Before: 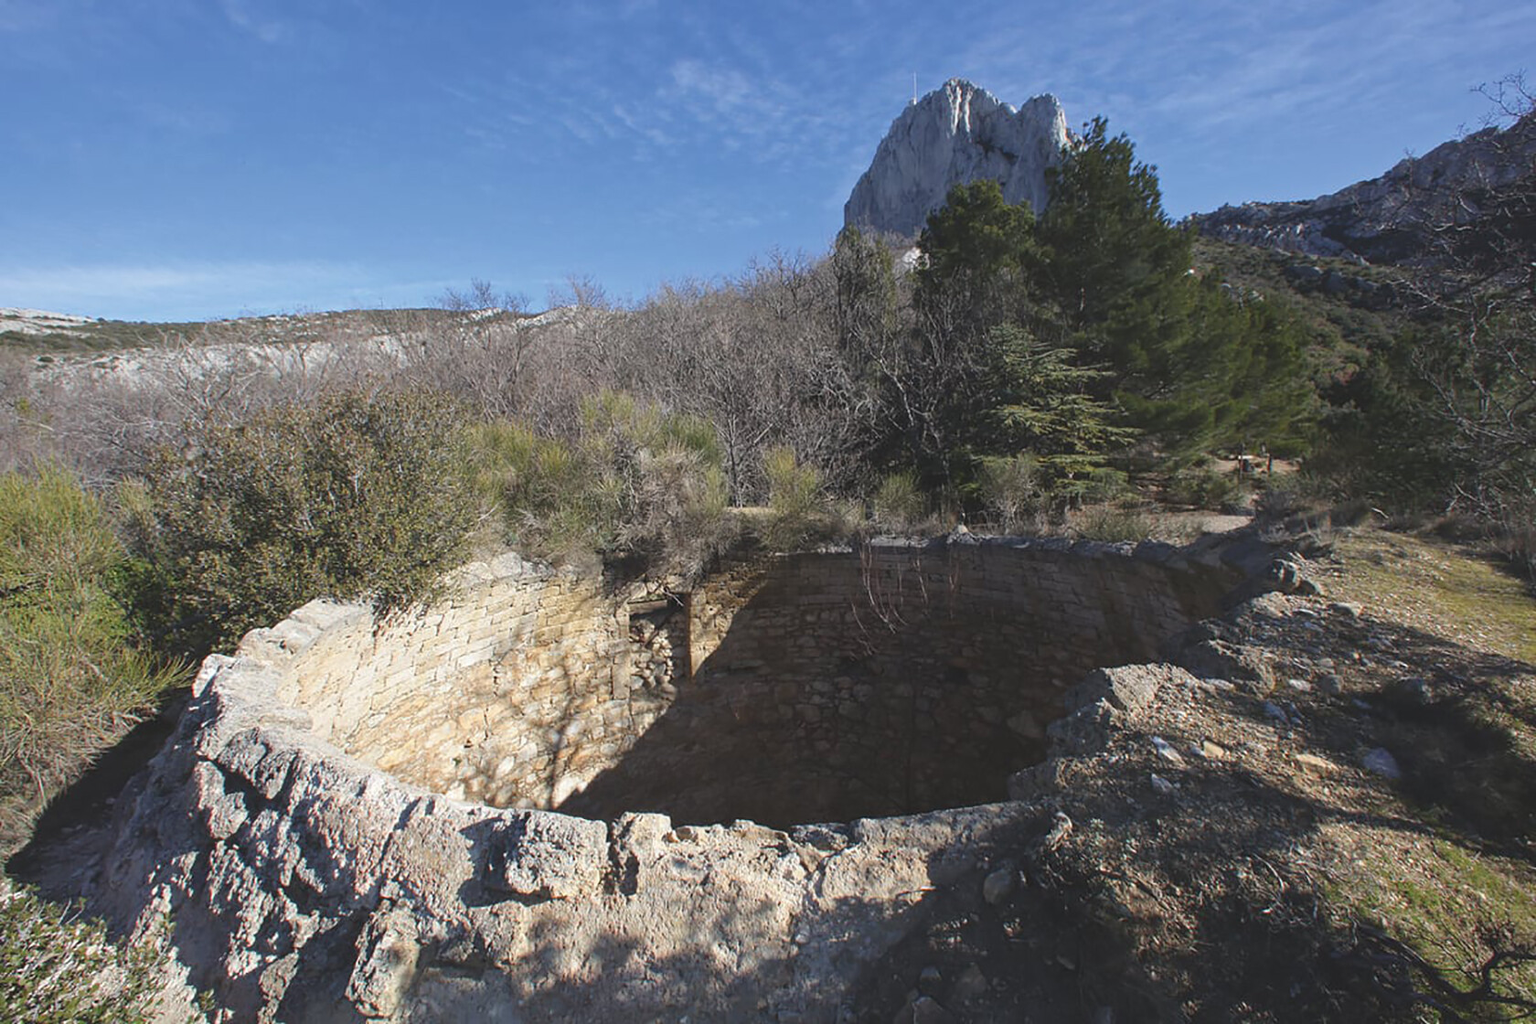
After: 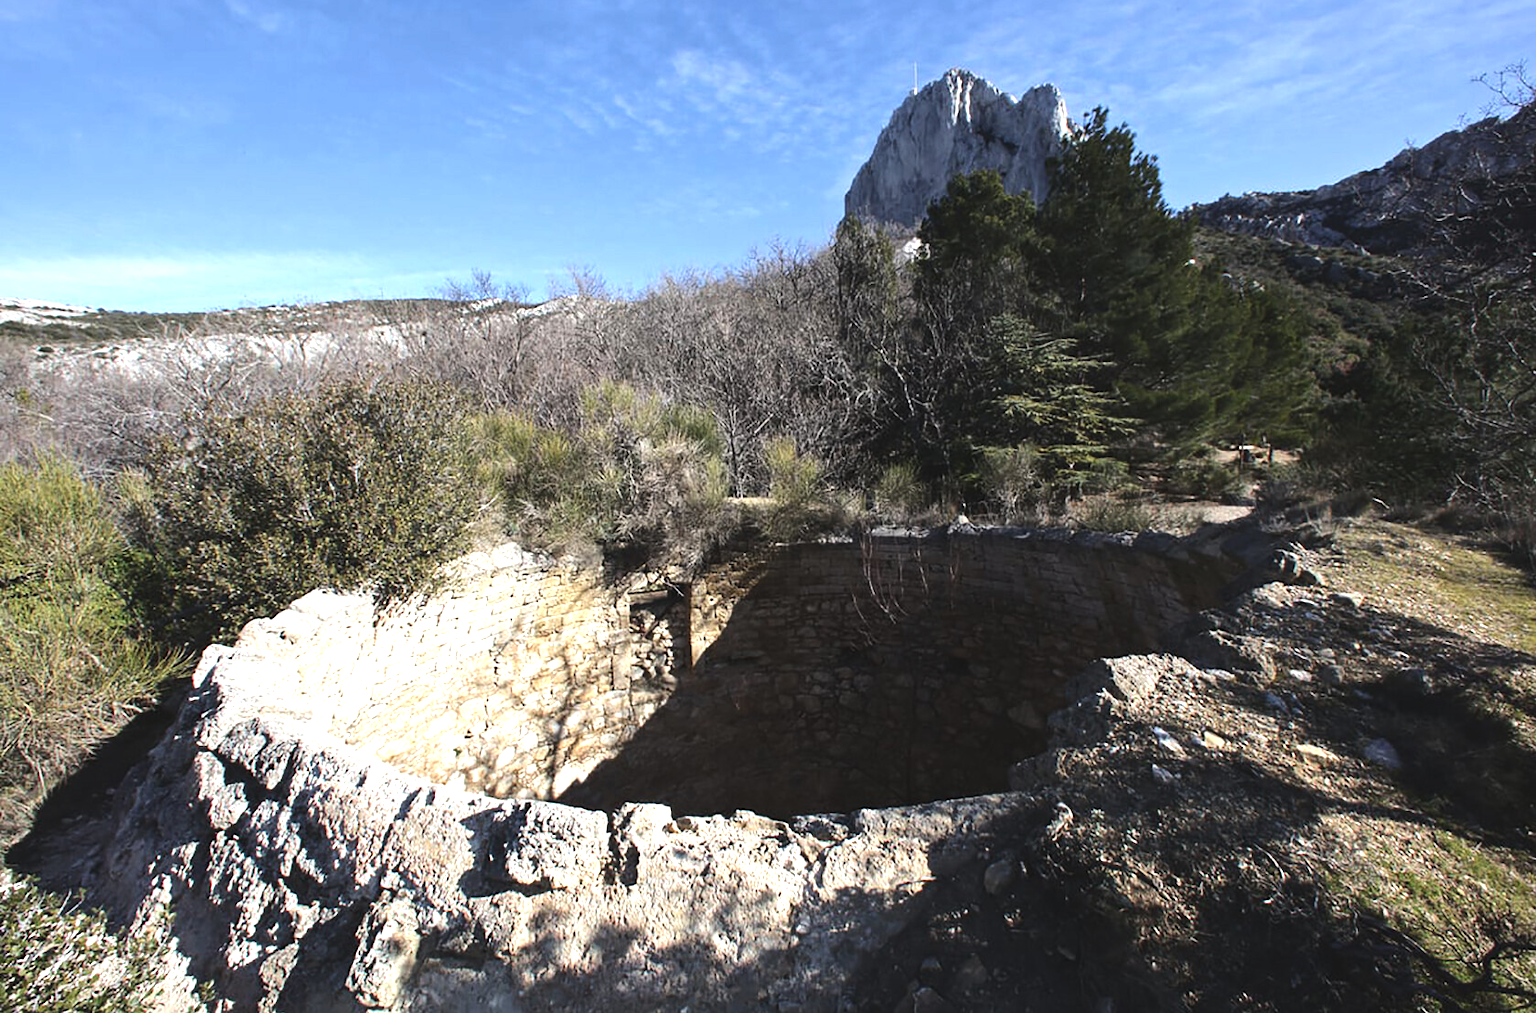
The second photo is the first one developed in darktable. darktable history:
crop: top 1.049%, right 0.001%
tone equalizer: -8 EV -1.08 EV, -7 EV -1.01 EV, -6 EV -0.867 EV, -5 EV -0.578 EV, -3 EV 0.578 EV, -2 EV 0.867 EV, -1 EV 1.01 EV, +0 EV 1.08 EV, edges refinement/feathering 500, mask exposure compensation -1.57 EV, preserve details no
